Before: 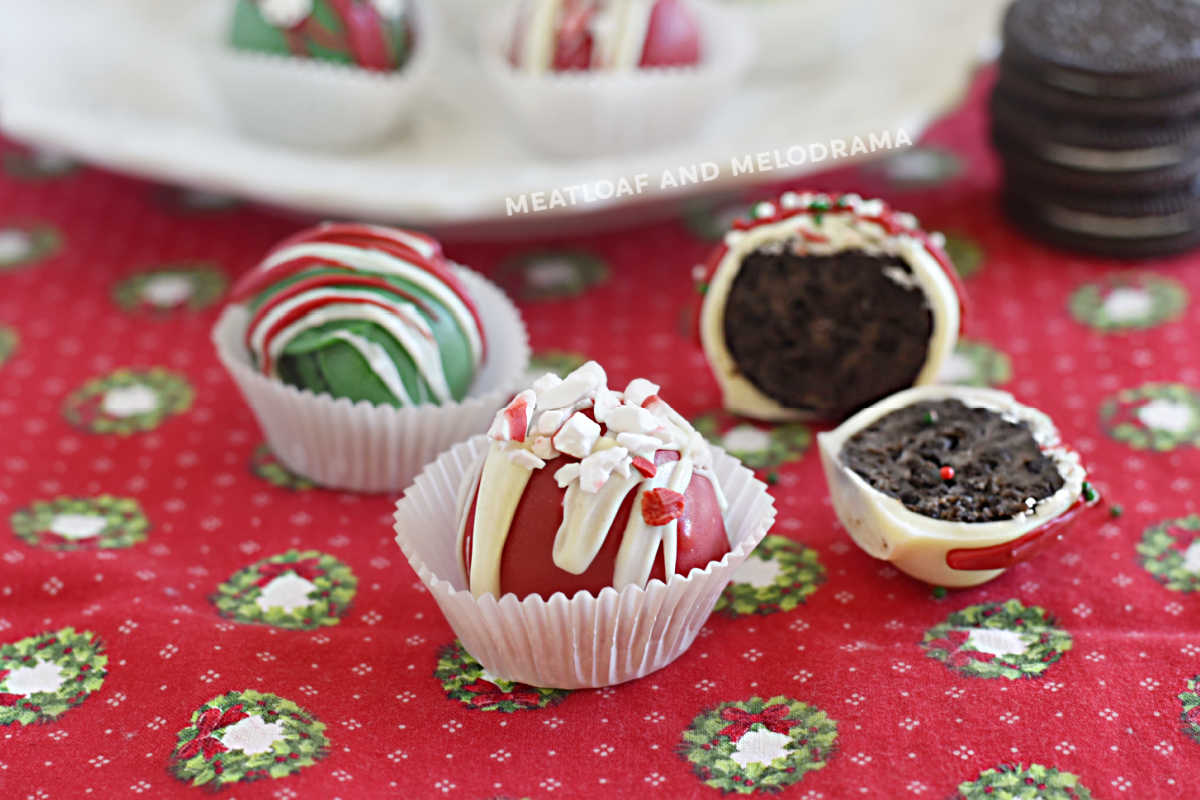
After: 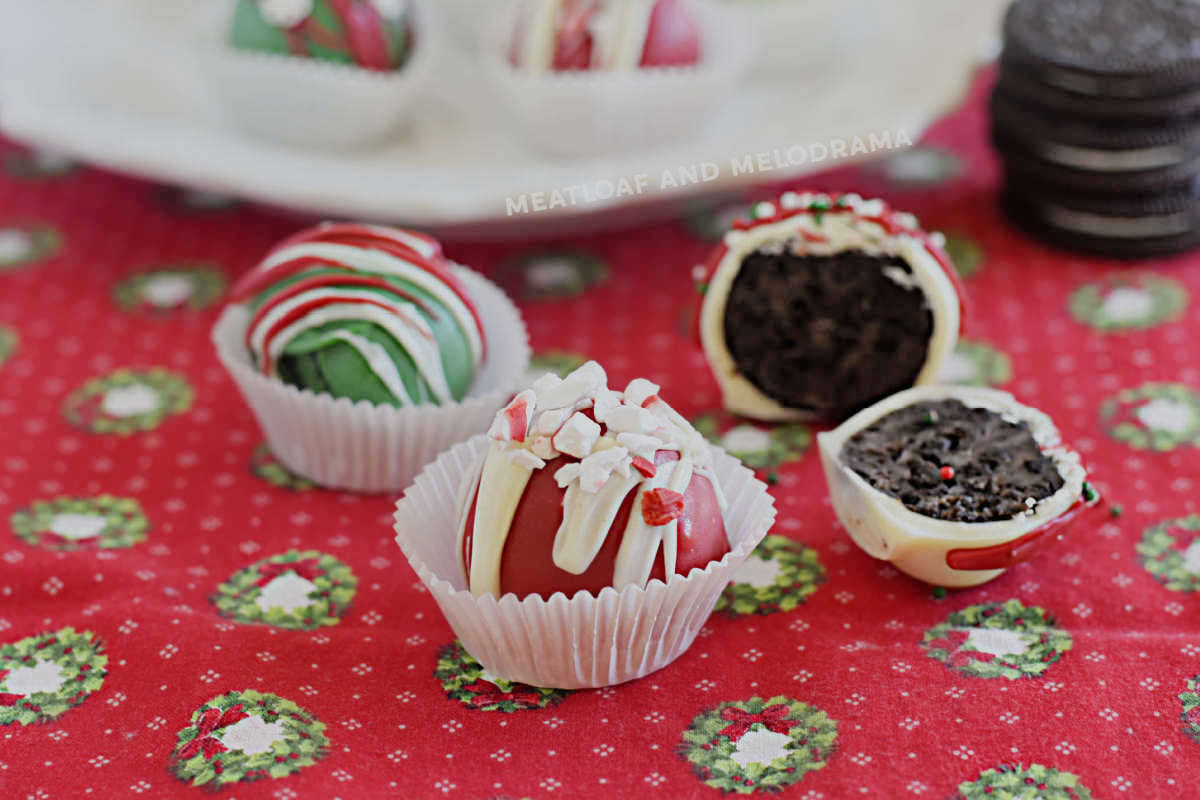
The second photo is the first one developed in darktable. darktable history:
filmic rgb: black relative exposure -7.65 EV, white relative exposure 4.56 EV, threshold 5.99 EV, hardness 3.61, enable highlight reconstruction true
